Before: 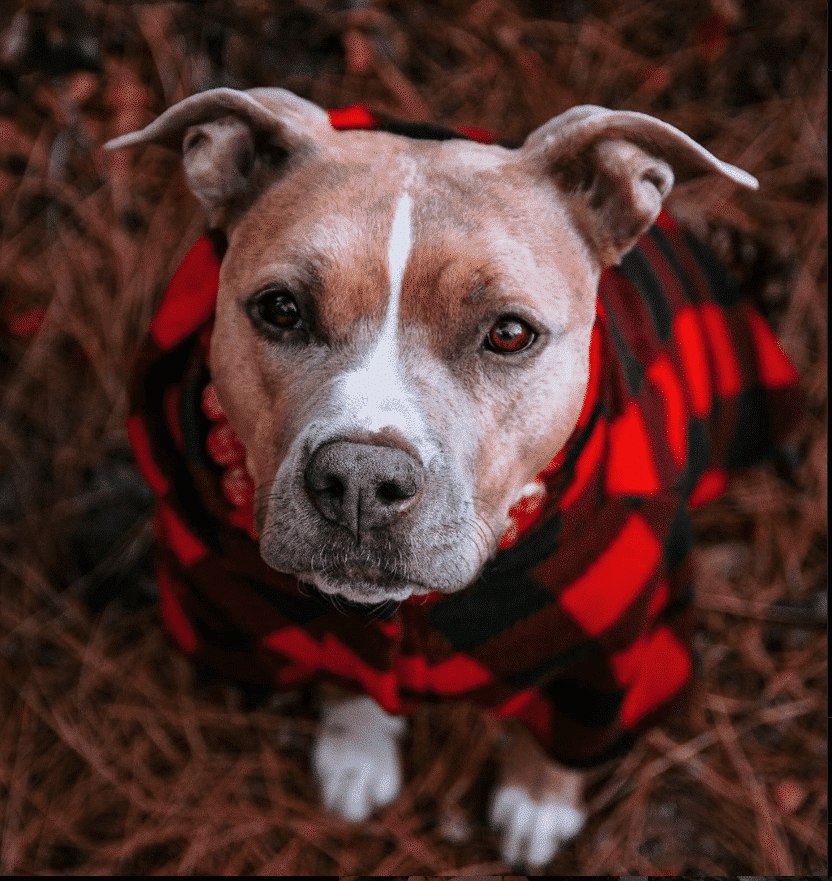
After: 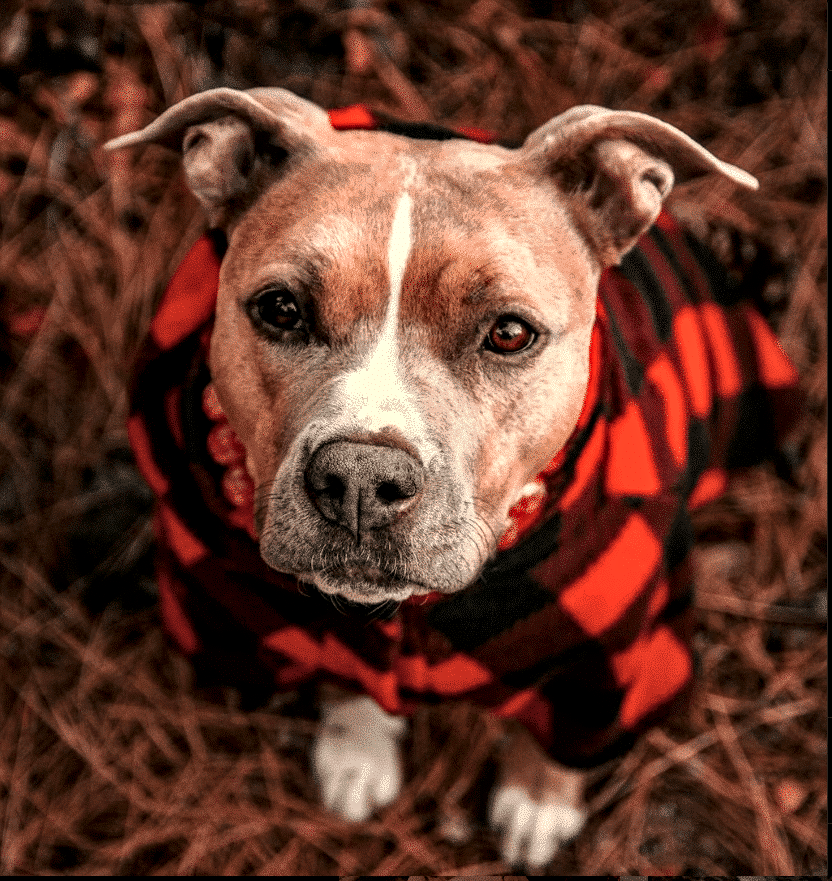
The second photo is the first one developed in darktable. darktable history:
white balance: red 1.138, green 0.996, blue 0.812
local contrast: detail 160%
